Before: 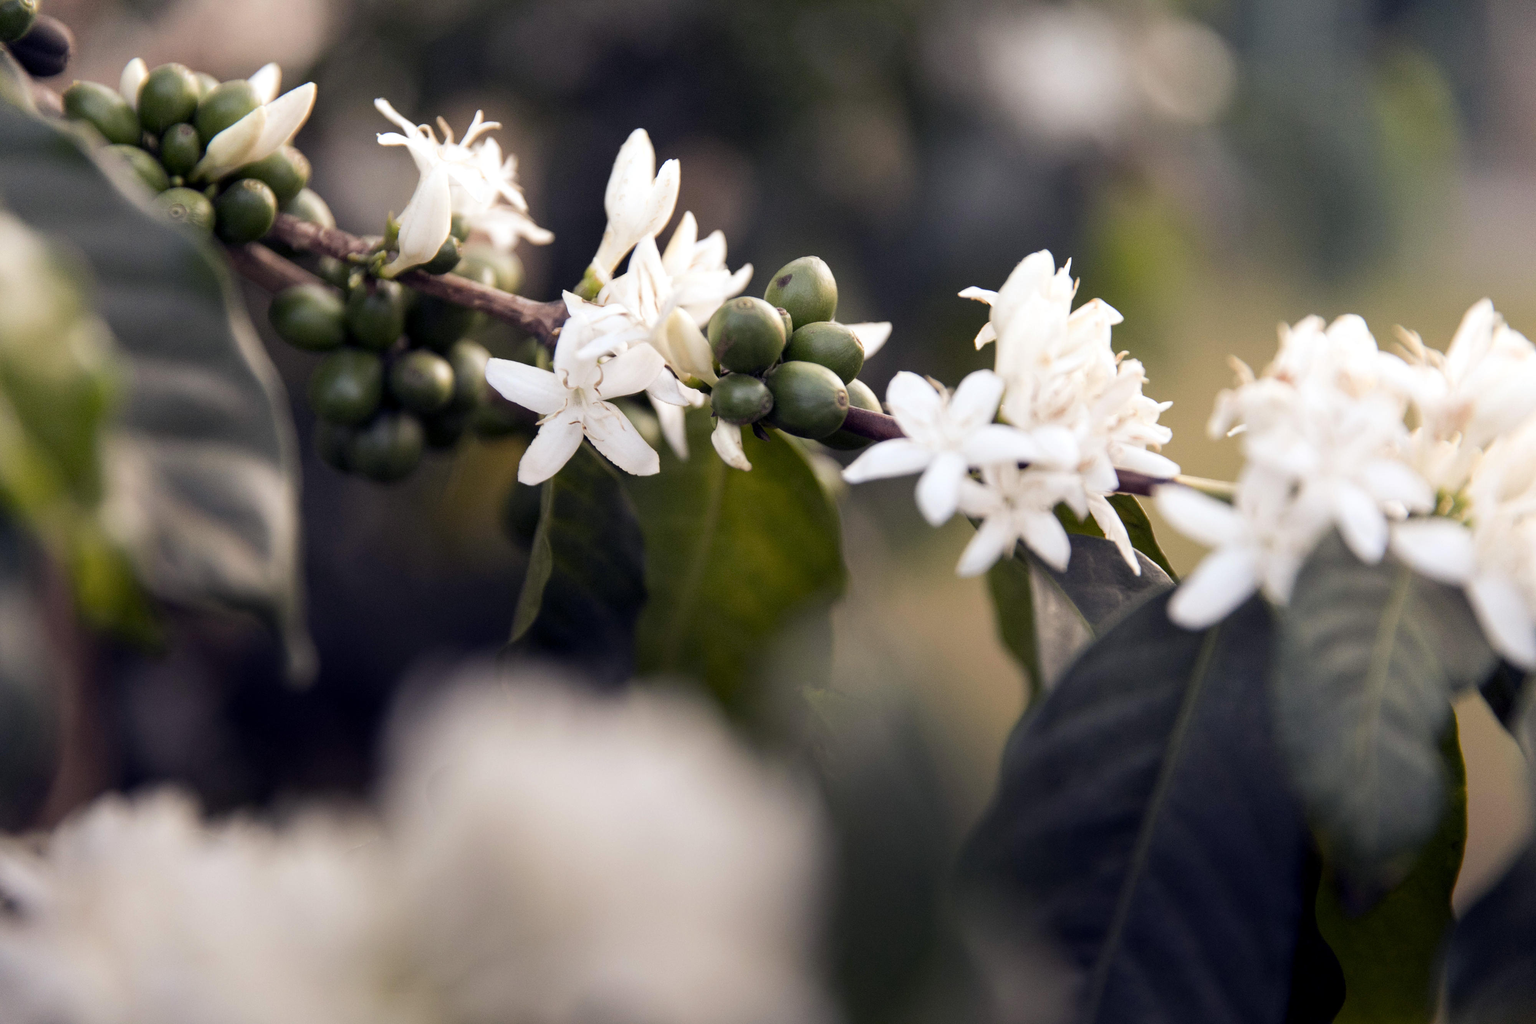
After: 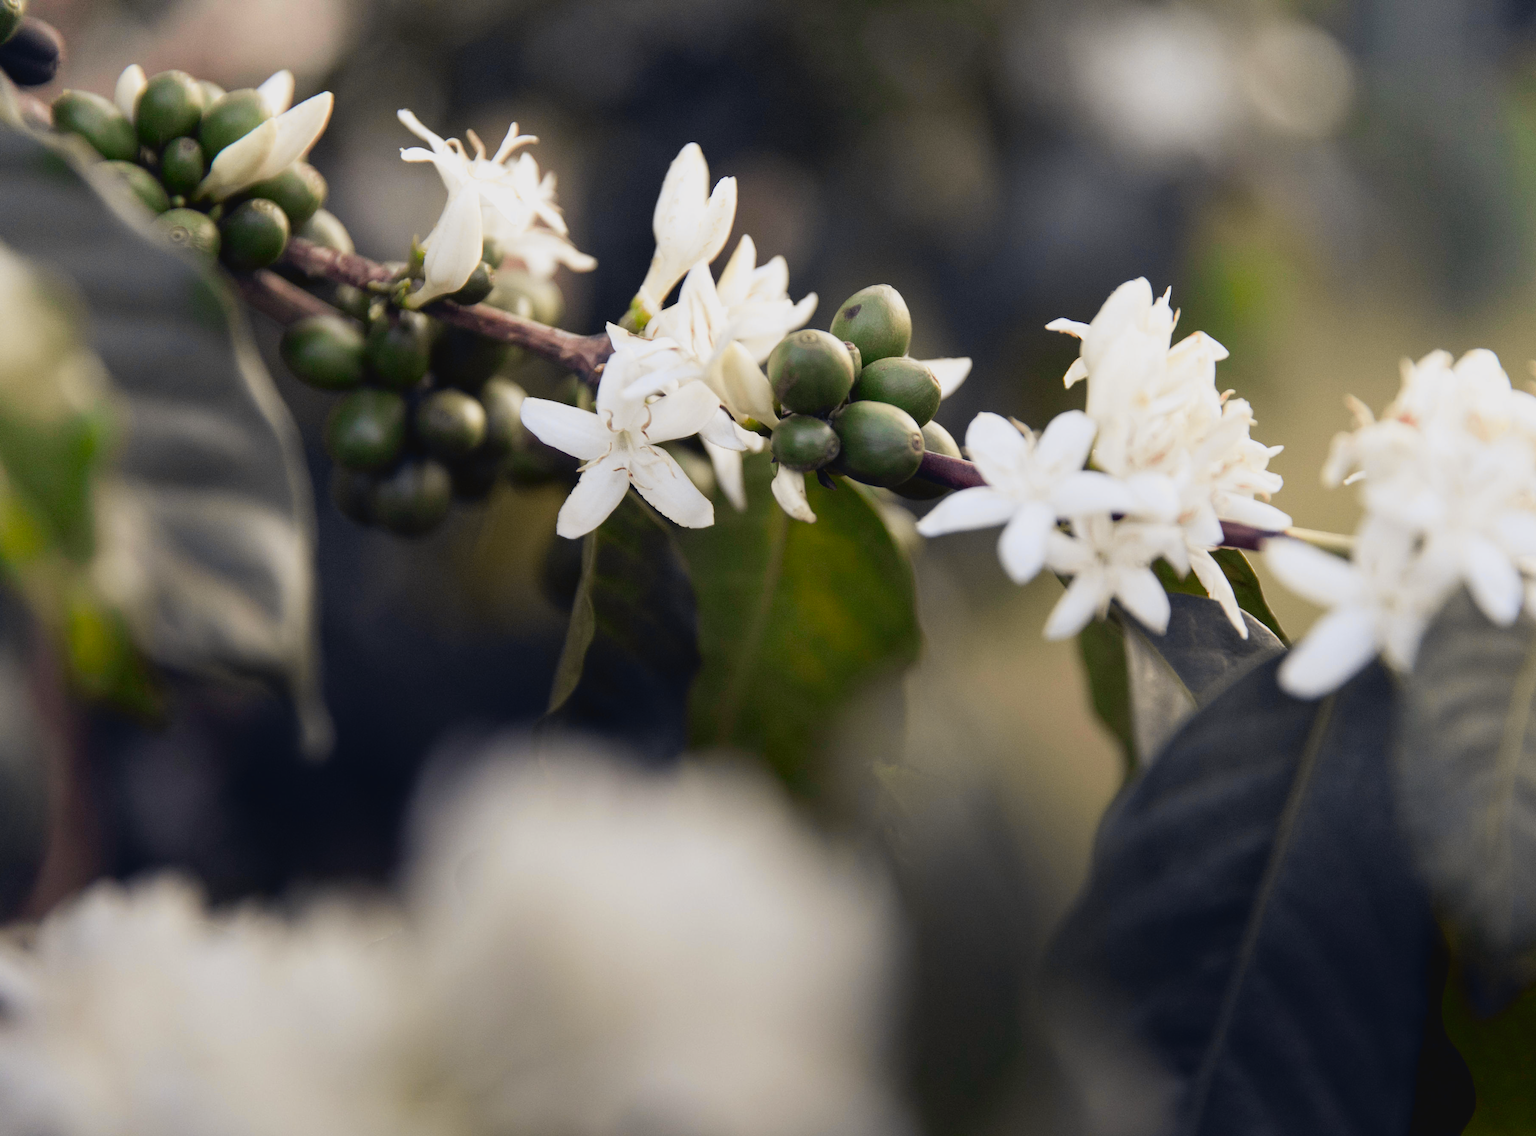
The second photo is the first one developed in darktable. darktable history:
tone curve: curves: ch0 [(0, 0.036) (0.053, 0.068) (0.211, 0.217) (0.519, 0.513) (0.847, 0.82) (0.991, 0.914)]; ch1 [(0, 0) (0.276, 0.206) (0.412, 0.353) (0.482, 0.475) (0.495, 0.5) (0.509, 0.502) (0.563, 0.57) (0.667, 0.672) (0.788, 0.809) (1, 1)]; ch2 [(0, 0) (0.438, 0.456) (0.473, 0.47) (0.503, 0.503) (0.523, 0.528) (0.562, 0.571) (0.612, 0.61) (0.679, 0.72) (1, 1)], color space Lab, independent channels, preserve colors none
crop and rotate: left 1.088%, right 8.807%
